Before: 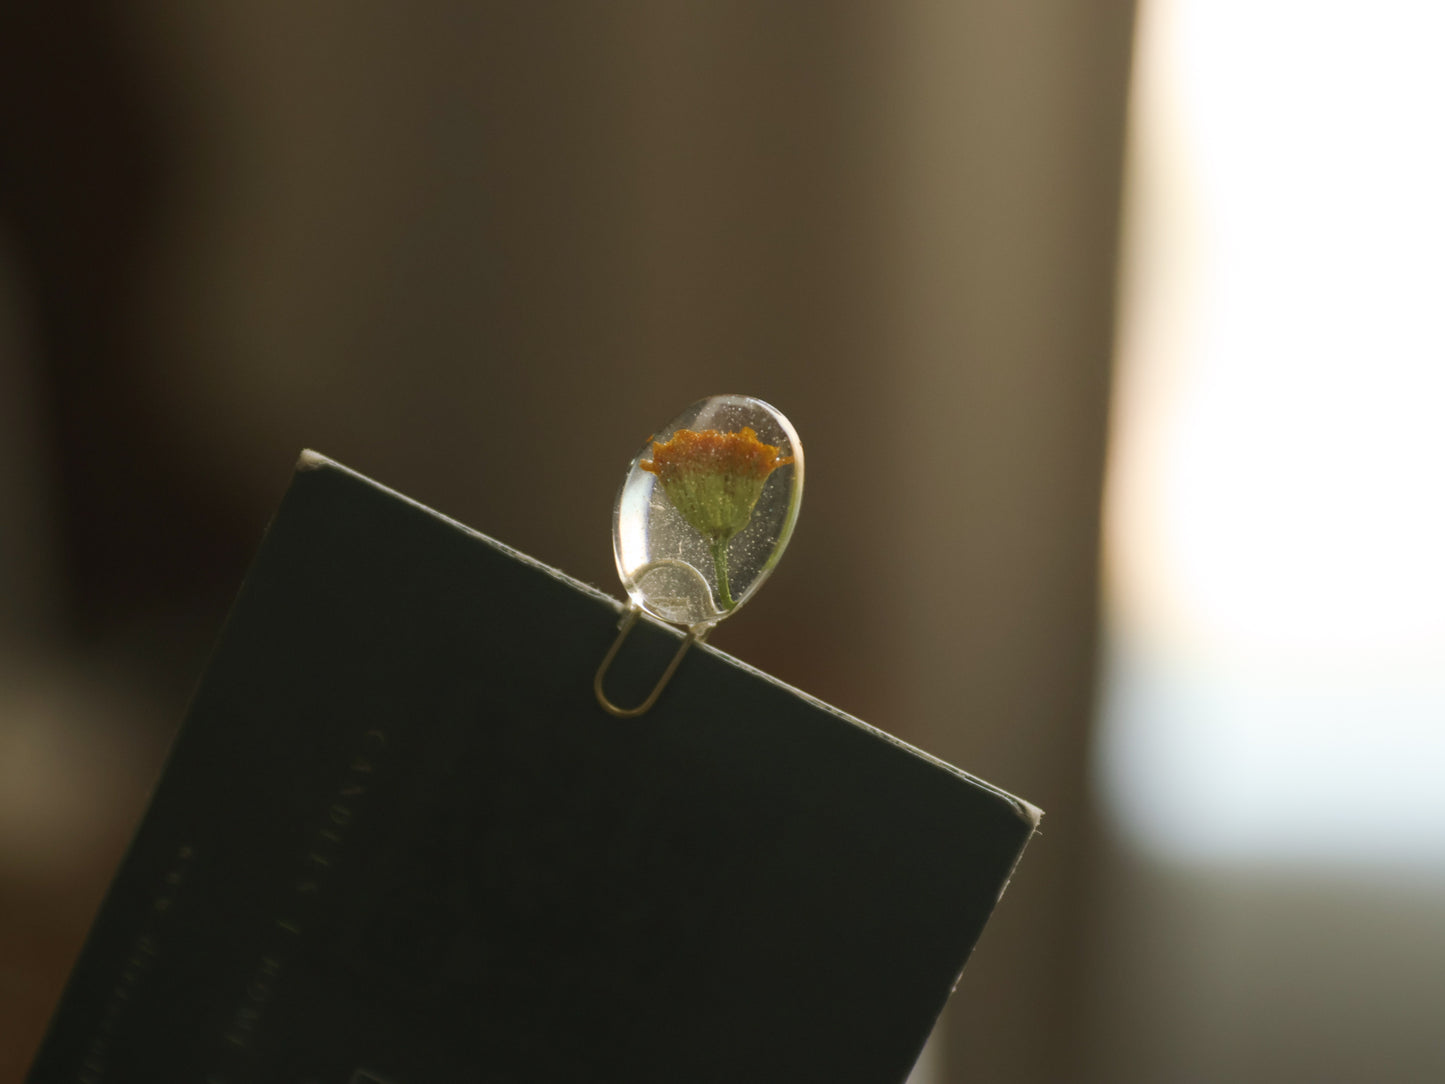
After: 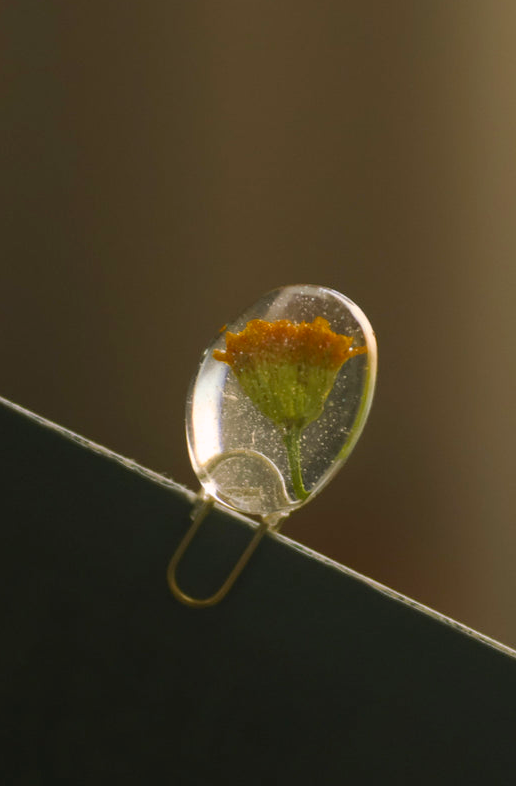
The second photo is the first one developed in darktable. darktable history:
color balance rgb: highlights gain › chroma 0.98%, highlights gain › hue 29.33°, perceptual saturation grading › global saturation 25.265%
crop and rotate: left 29.6%, top 10.182%, right 34.664%, bottom 17.277%
